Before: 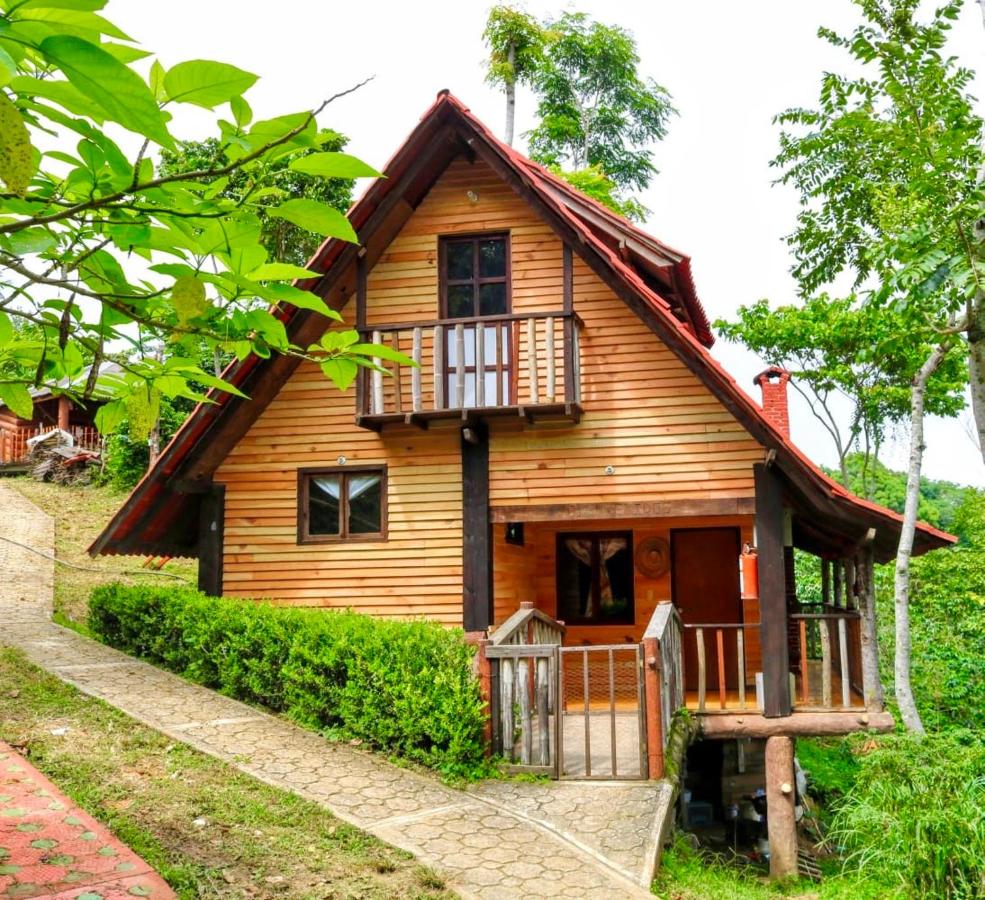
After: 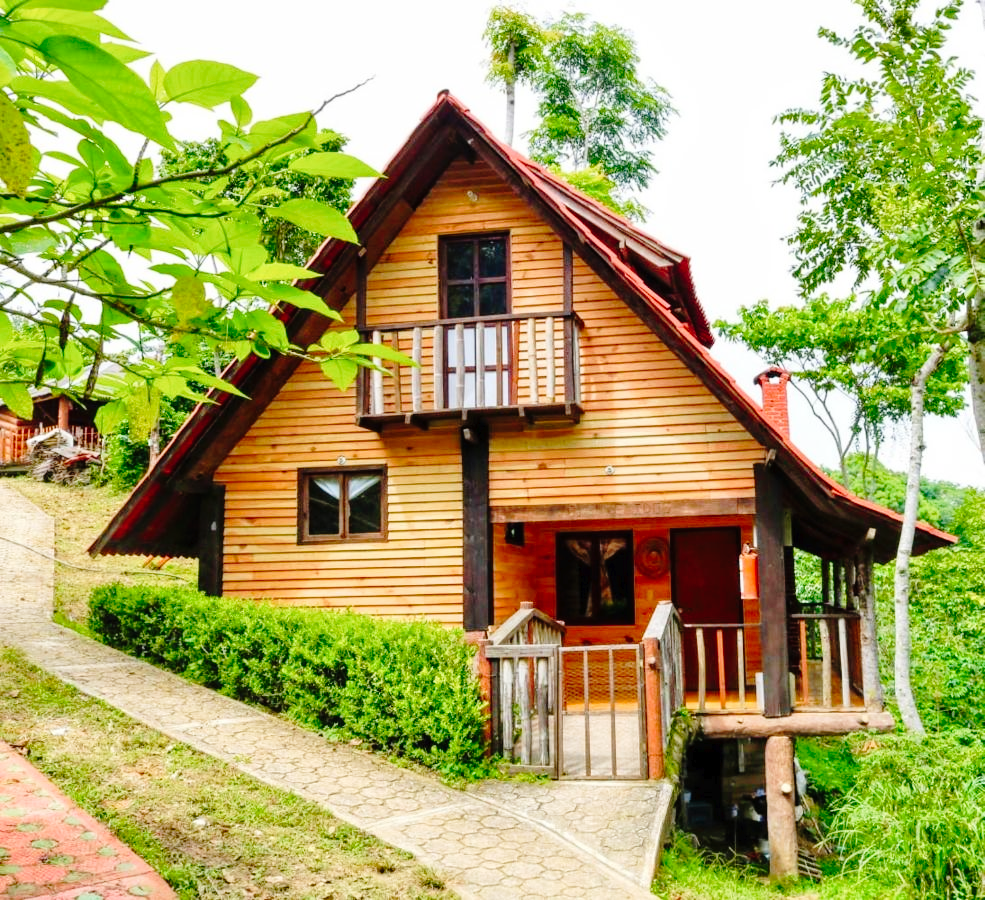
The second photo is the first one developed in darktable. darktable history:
tone curve: curves: ch0 [(0, 0) (0.003, 0.012) (0.011, 0.015) (0.025, 0.023) (0.044, 0.036) (0.069, 0.047) (0.1, 0.062) (0.136, 0.1) (0.177, 0.15) (0.224, 0.219) (0.277, 0.3) (0.335, 0.401) (0.399, 0.49) (0.468, 0.569) (0.543, 0.641) (0.623, 0.73) (0.709, 0.806) (0.801, 0.88) (0.898, 0.939) (1, 1)], preserve colors none
